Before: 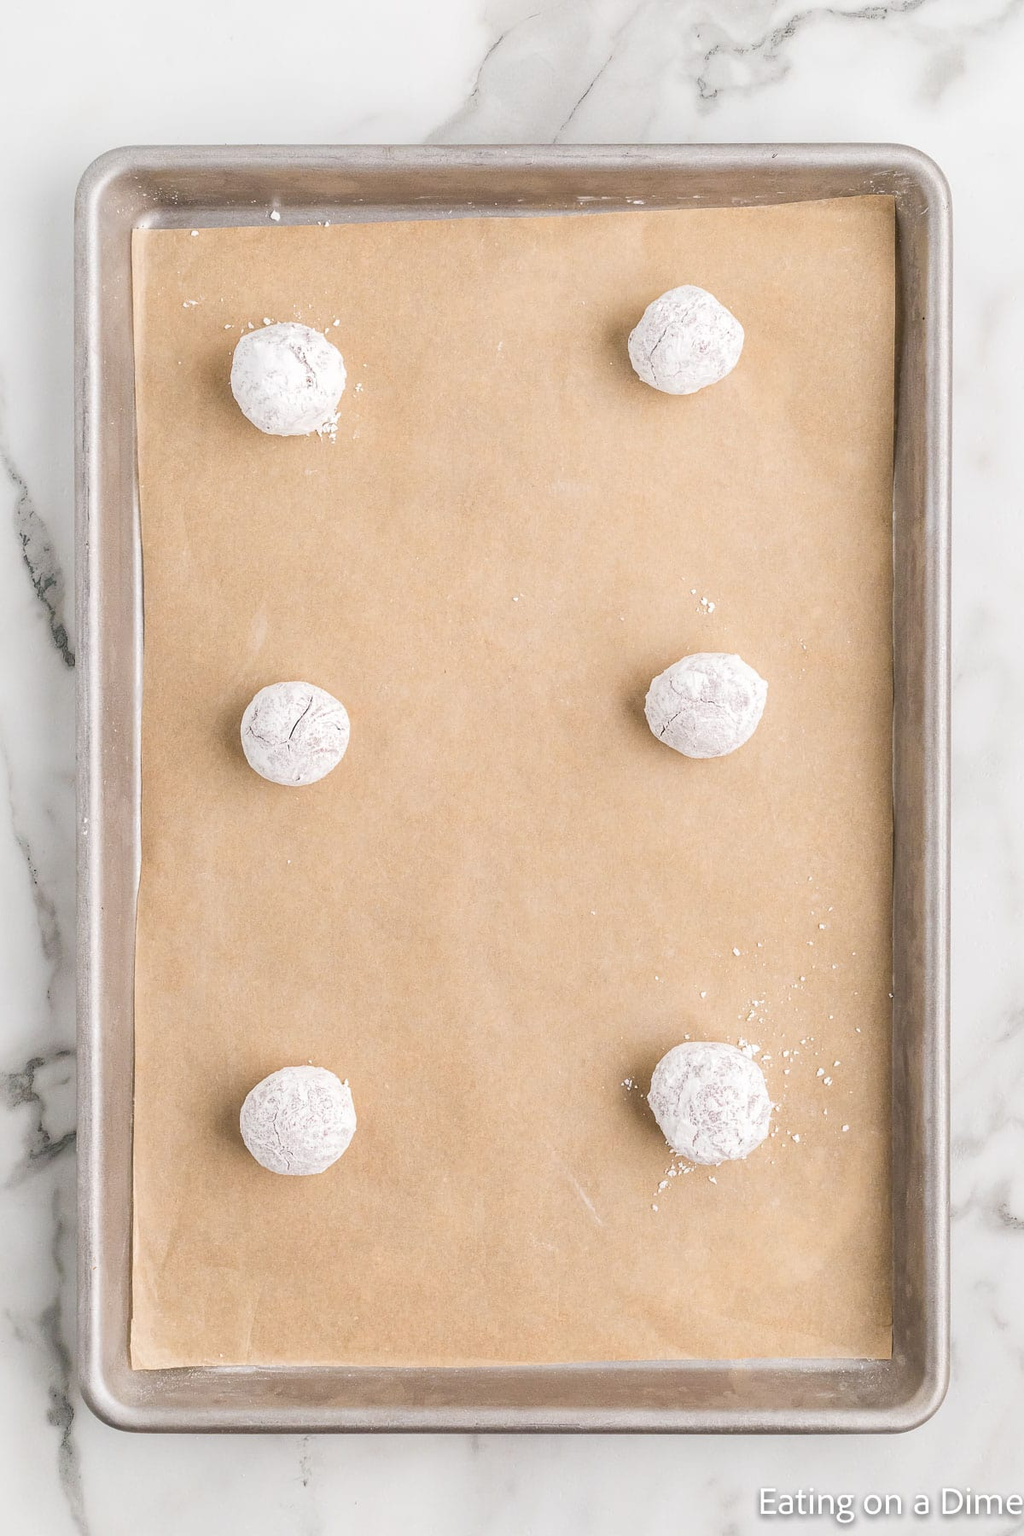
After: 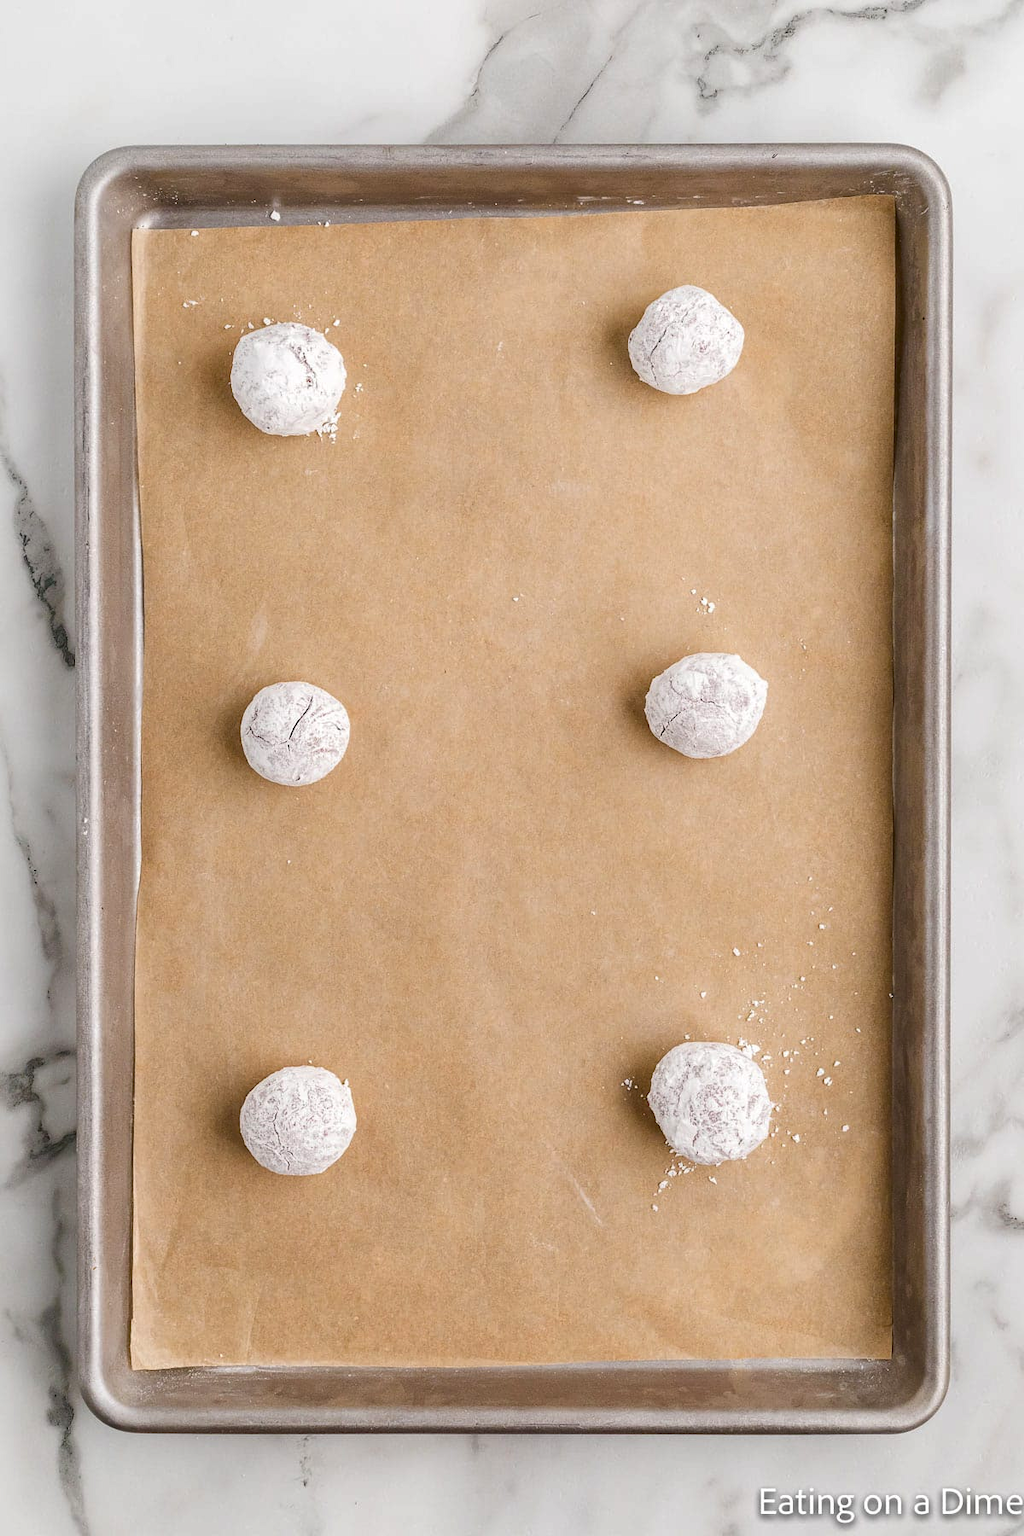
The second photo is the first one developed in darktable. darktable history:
contrast brightness saturation: brightness -0.25, saturation 0.203
